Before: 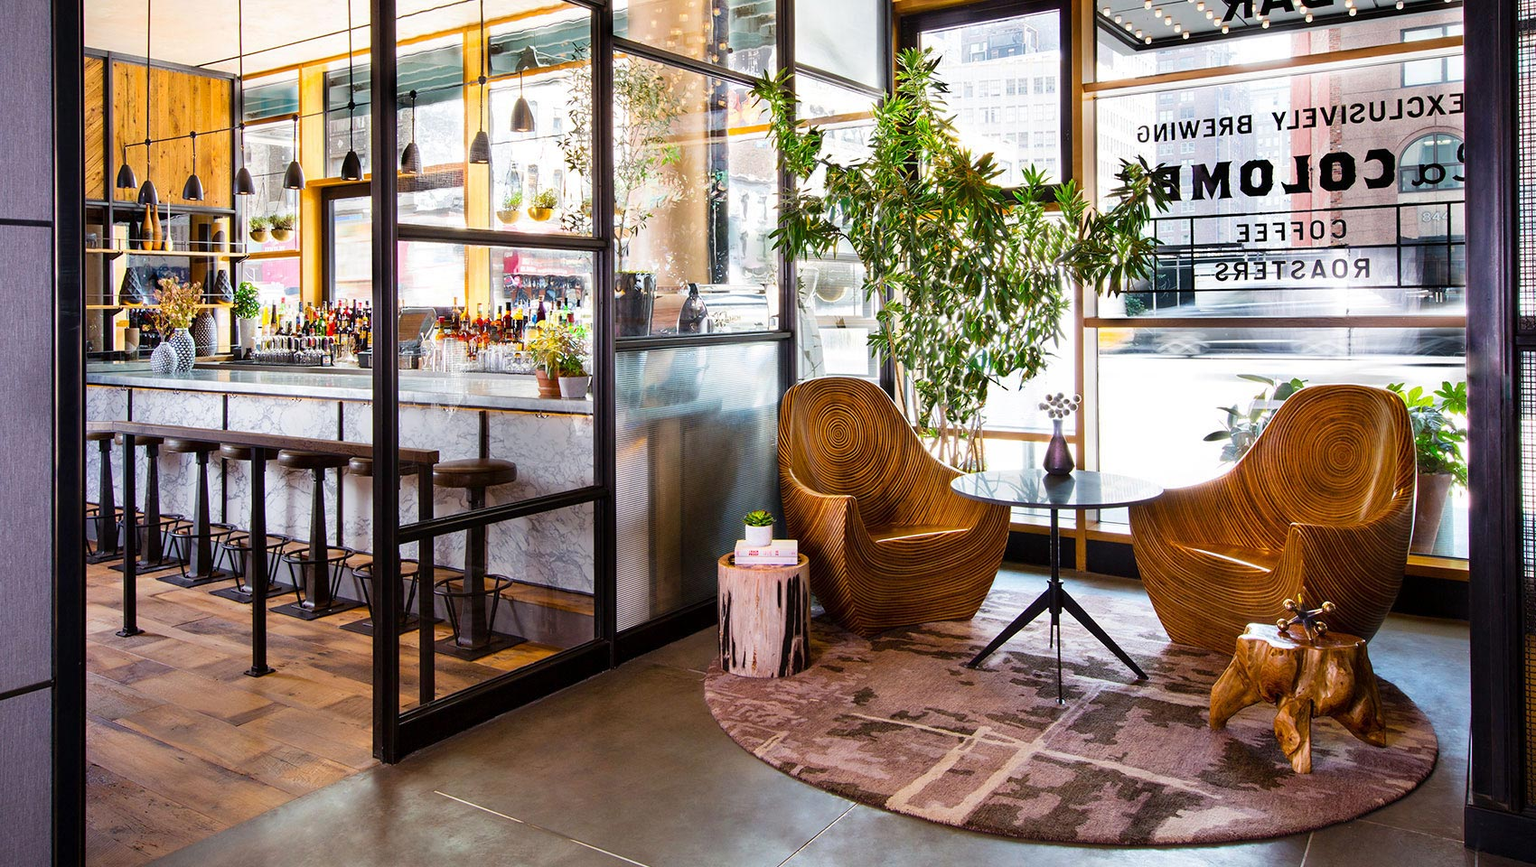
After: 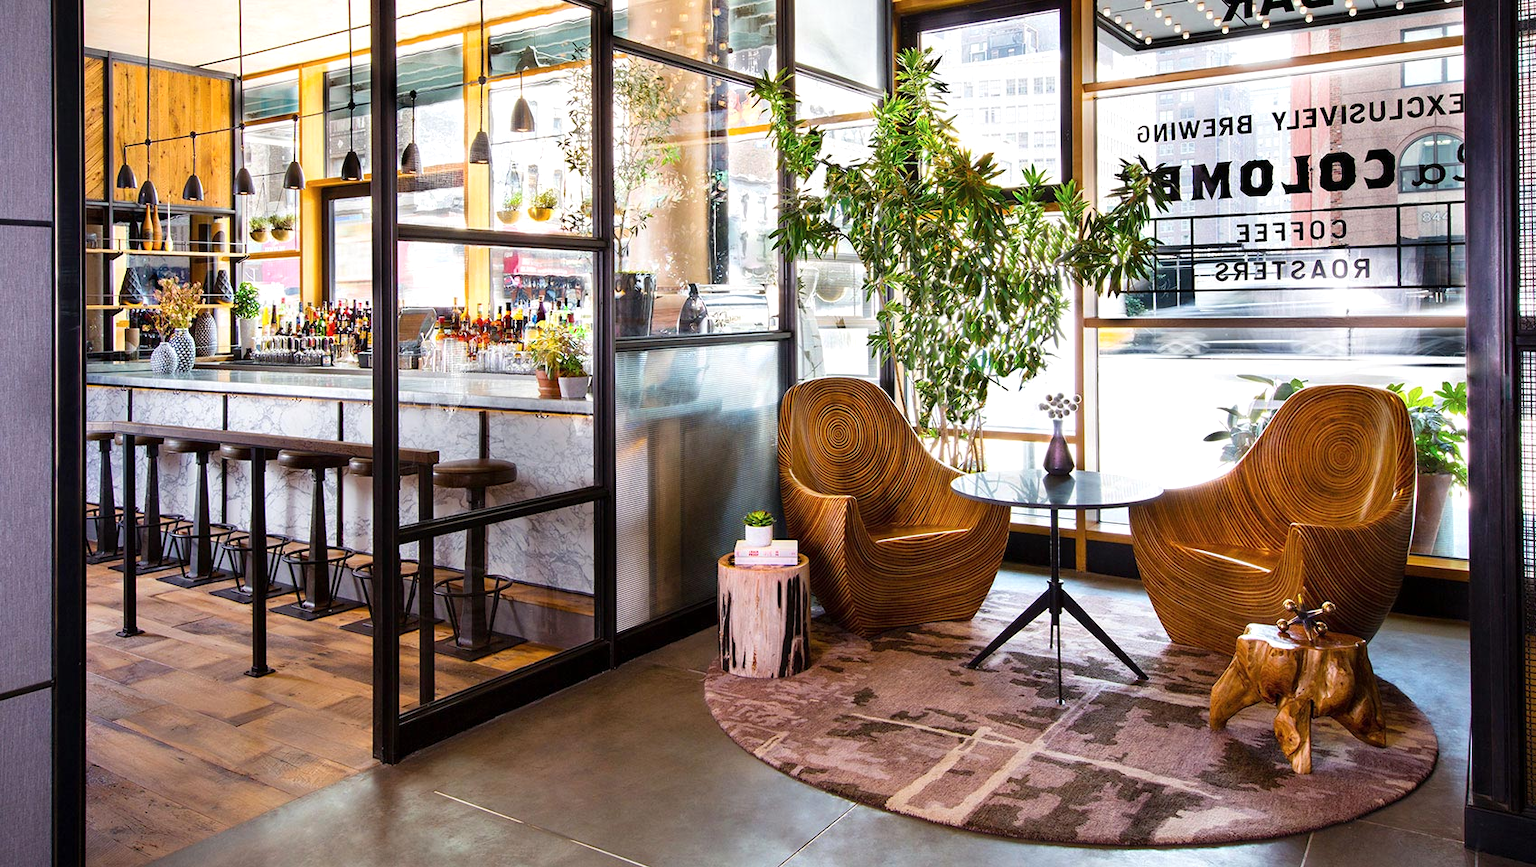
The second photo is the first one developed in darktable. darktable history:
exposure: exposure 0.129 EV, compensate highlight preservation false
color zones: curves: ch0 [(0.25, 0.5) (0.463, 0.627) (0.484, 0.637) (0.75, 0.5)]
color correction: highlights b* -0.044, saturation 0.977
